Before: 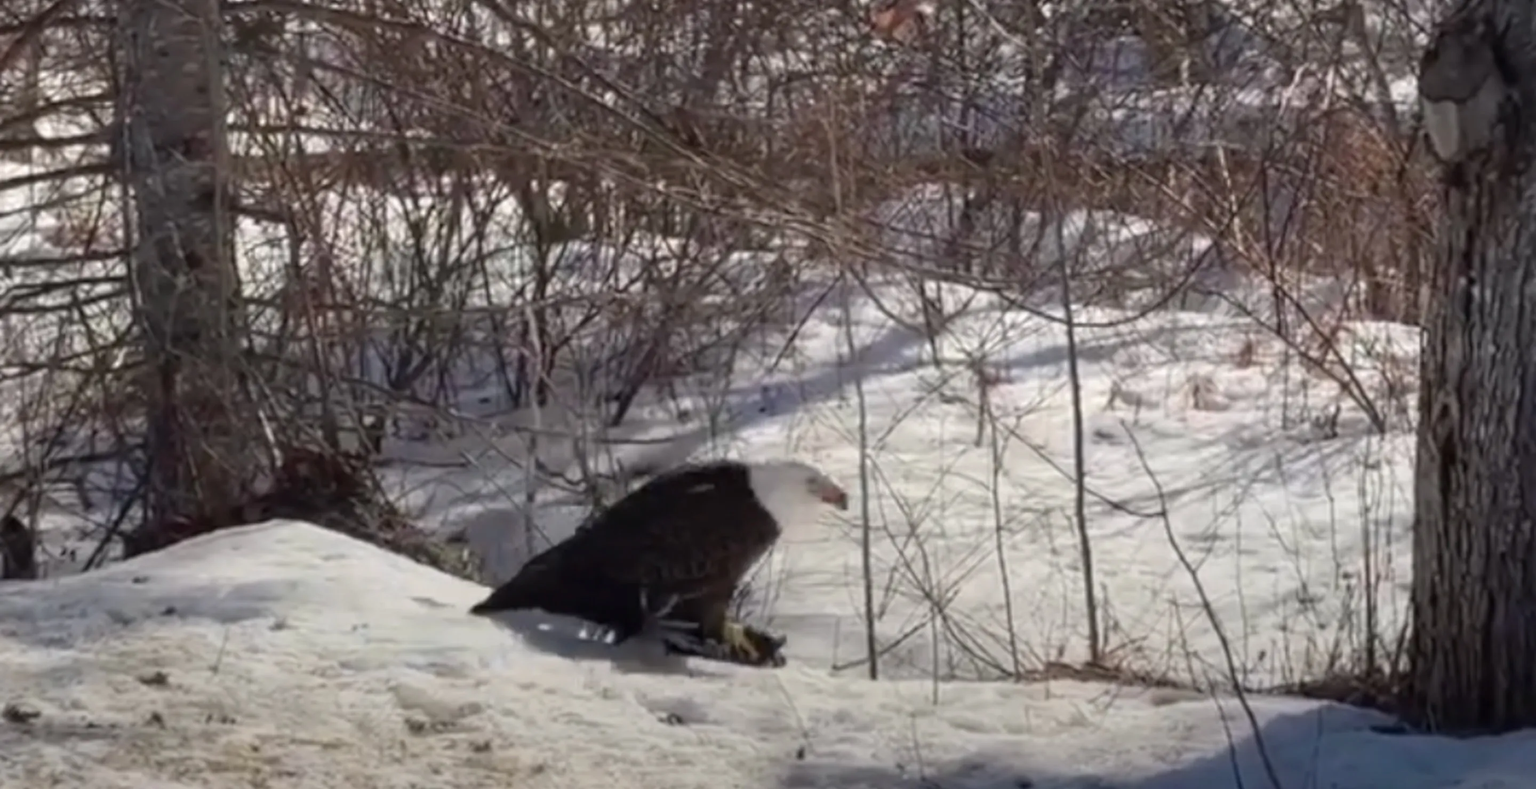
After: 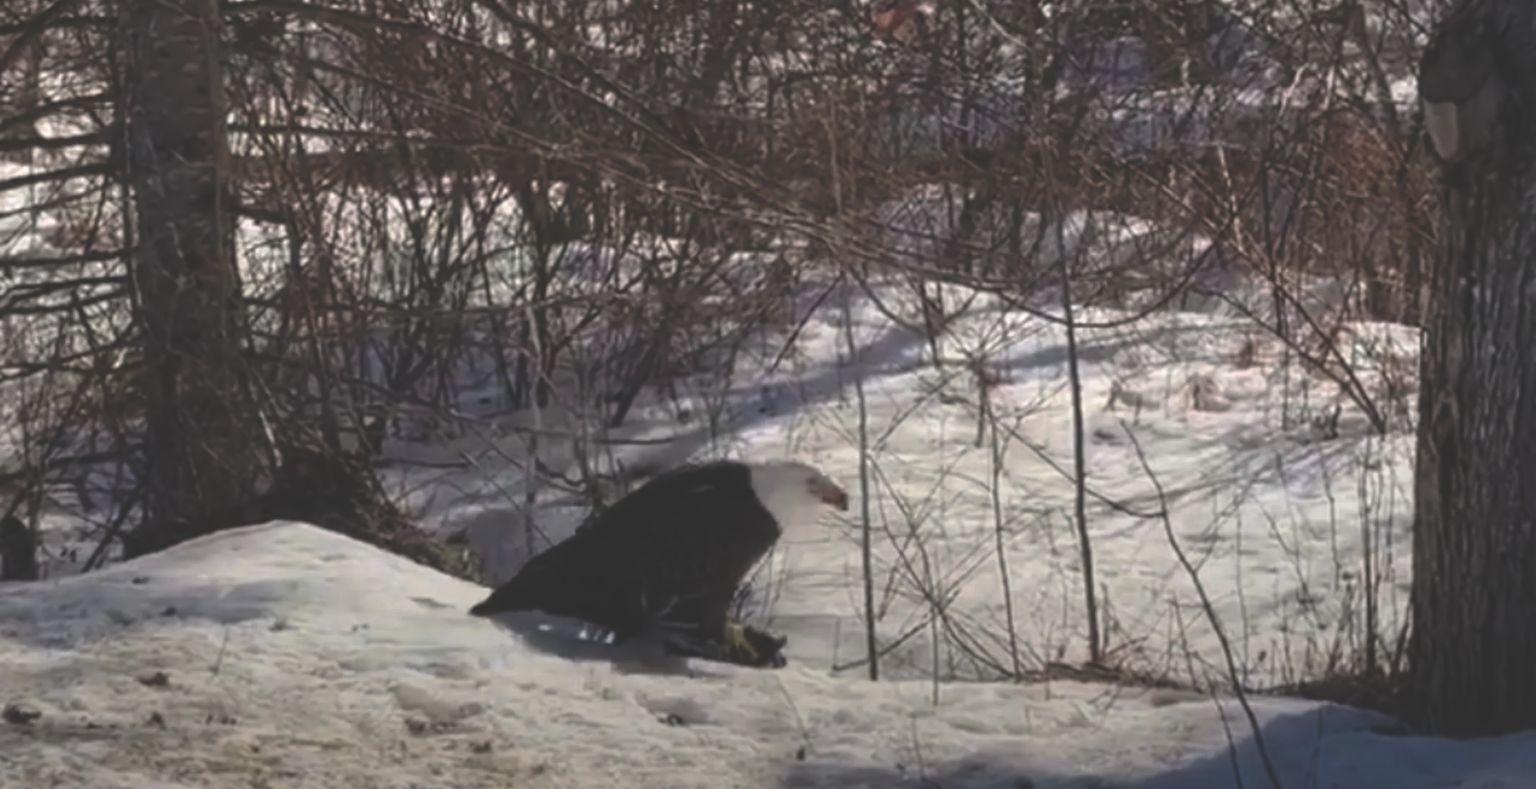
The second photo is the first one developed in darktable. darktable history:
rgb curve: curves: ch0 [(0, 0.186) (0.314, 0.284) (0.775, 0.708) (1, 1)], compensate middle gray true, preserve colors none
